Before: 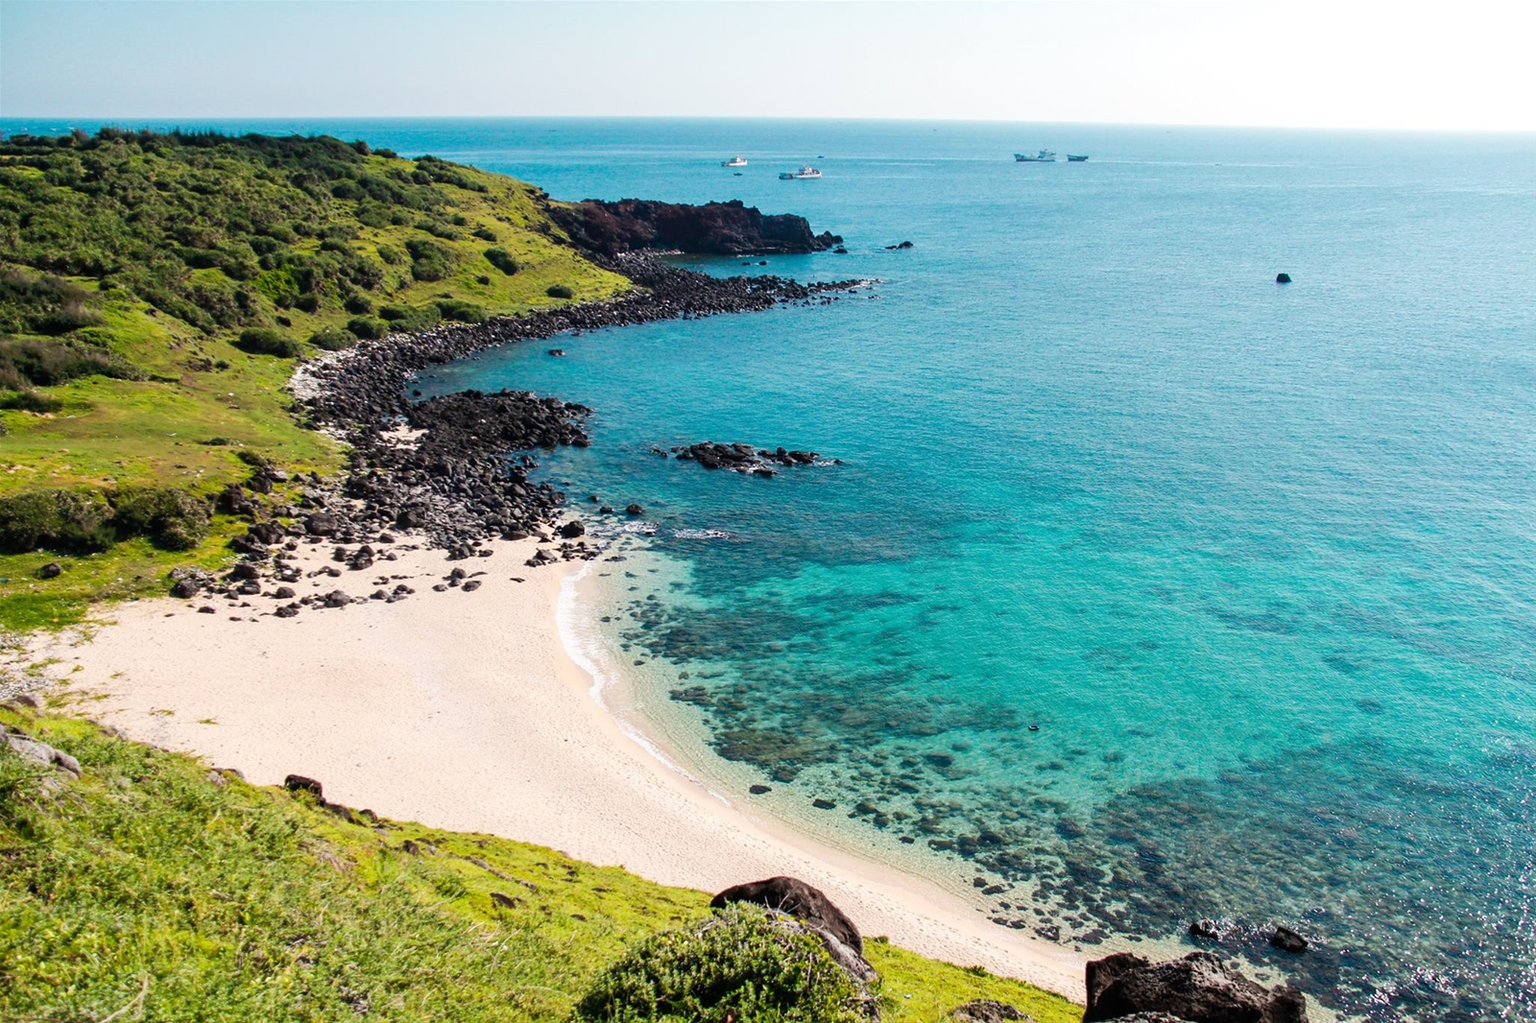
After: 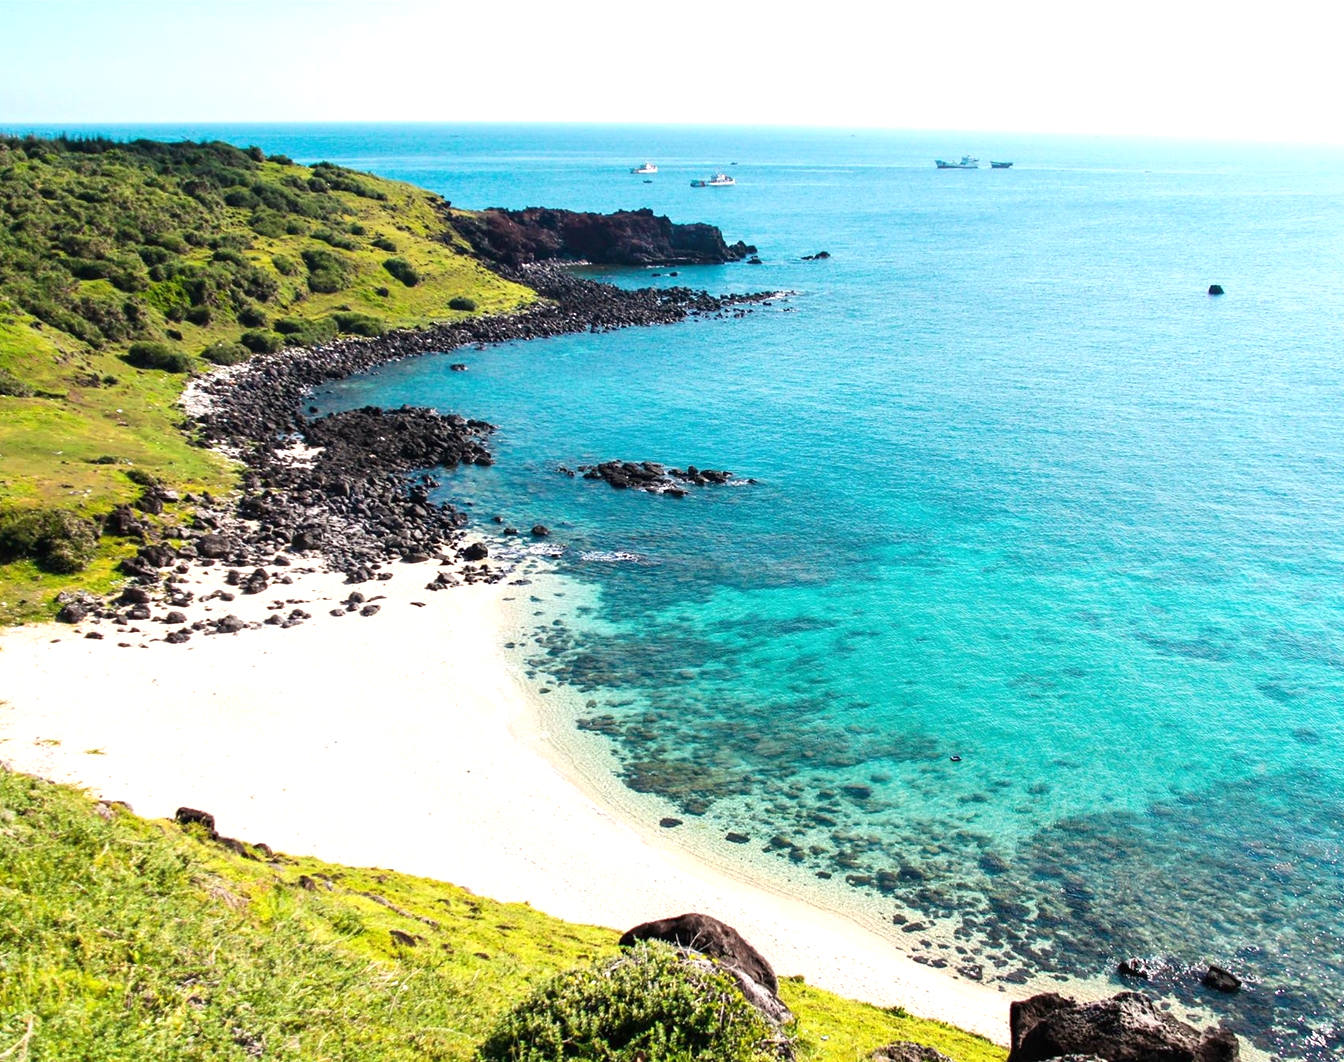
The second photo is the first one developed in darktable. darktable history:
crop: left 7.598%, right 7.873%
exposure: exposure 0.6 EV, compensate highlight preservation false
